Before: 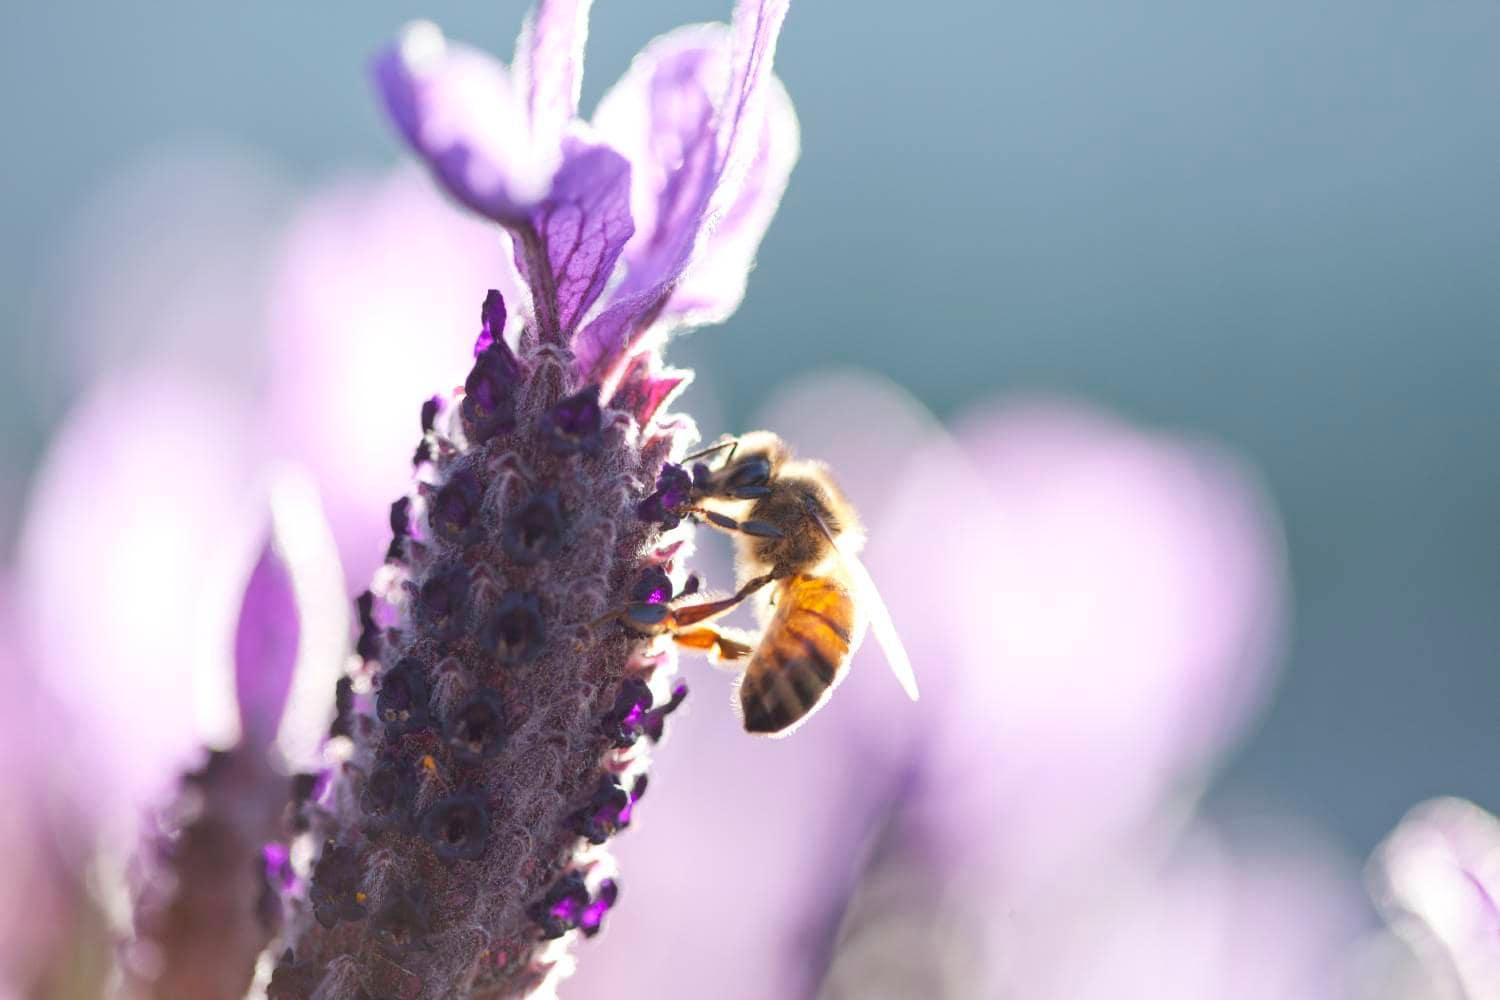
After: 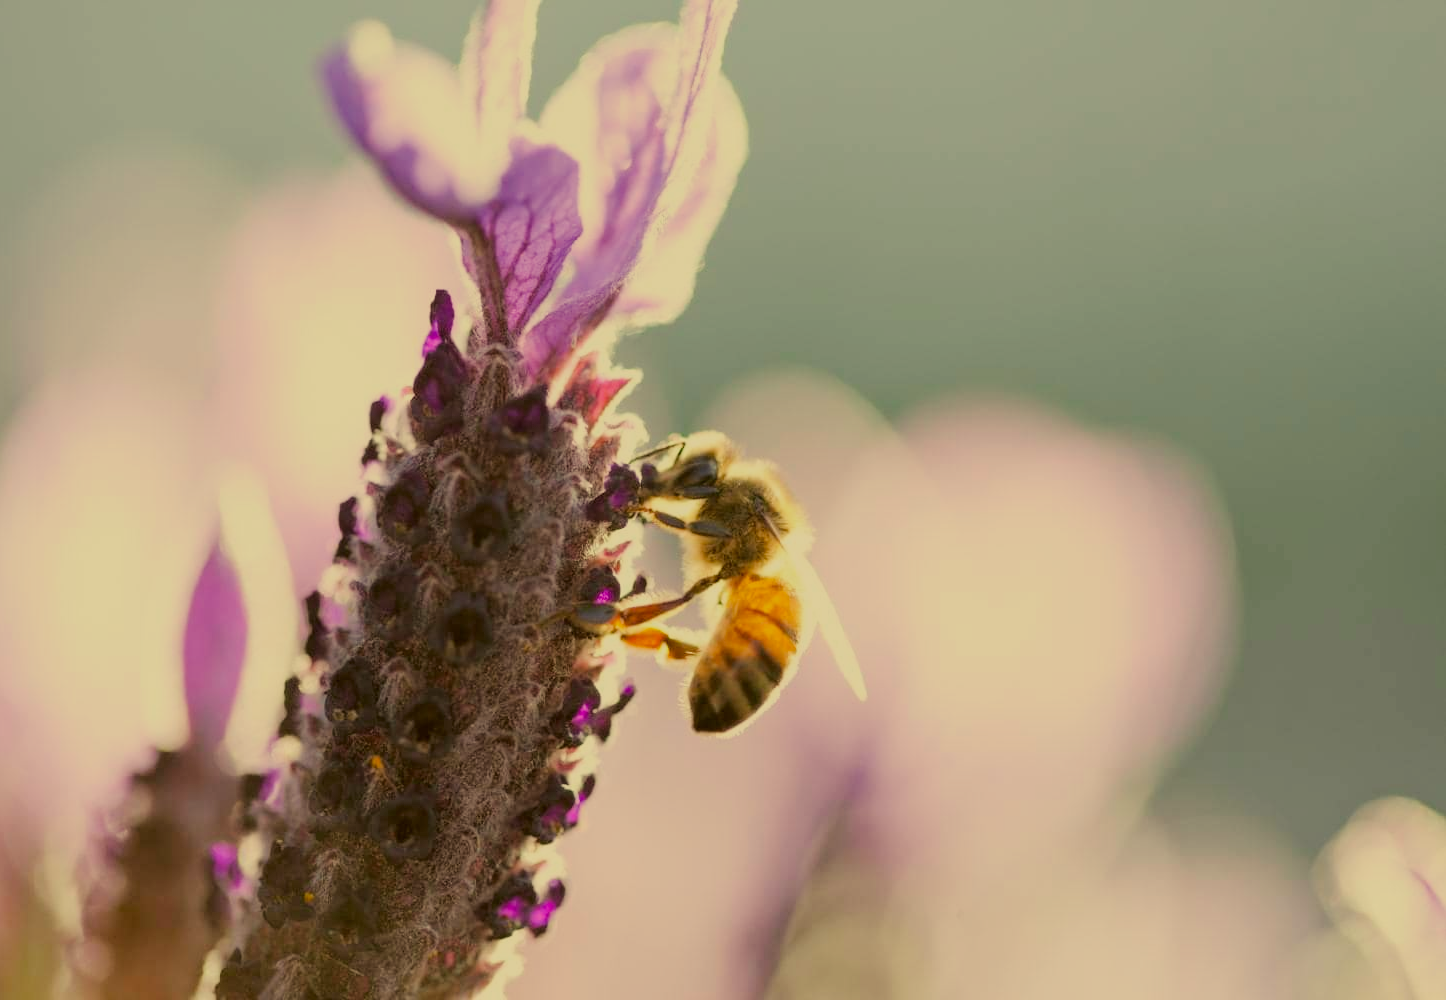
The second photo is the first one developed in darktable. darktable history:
crop and rotate: left 3.541%
filmic rgb: black relative exposure -7.21 EV, white relative exposure 5.38 EV, hardness 3.03
color correction: highlights a* 0.149, highlights b* 28.88, shadows a* -0.204, shadows b* 21.43
